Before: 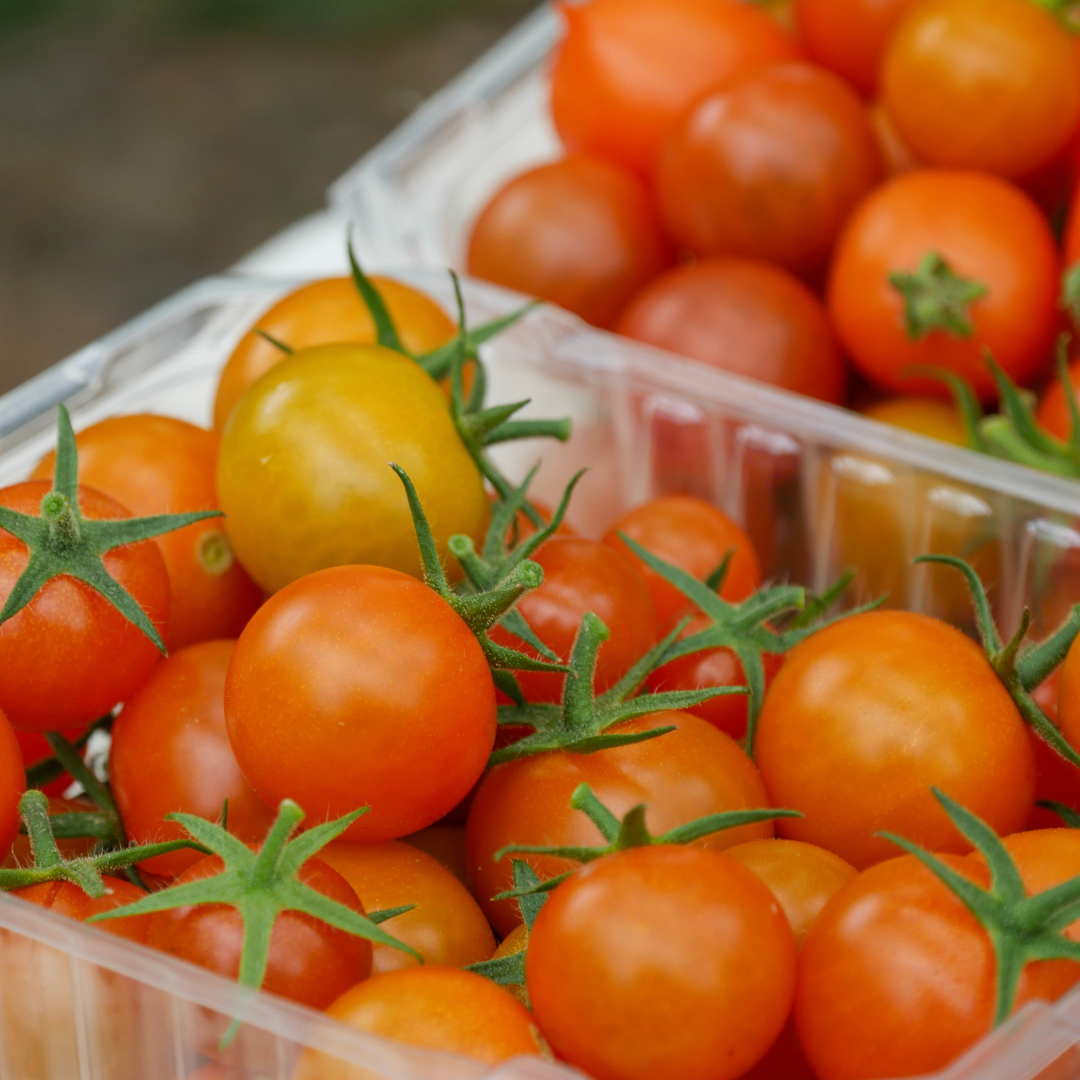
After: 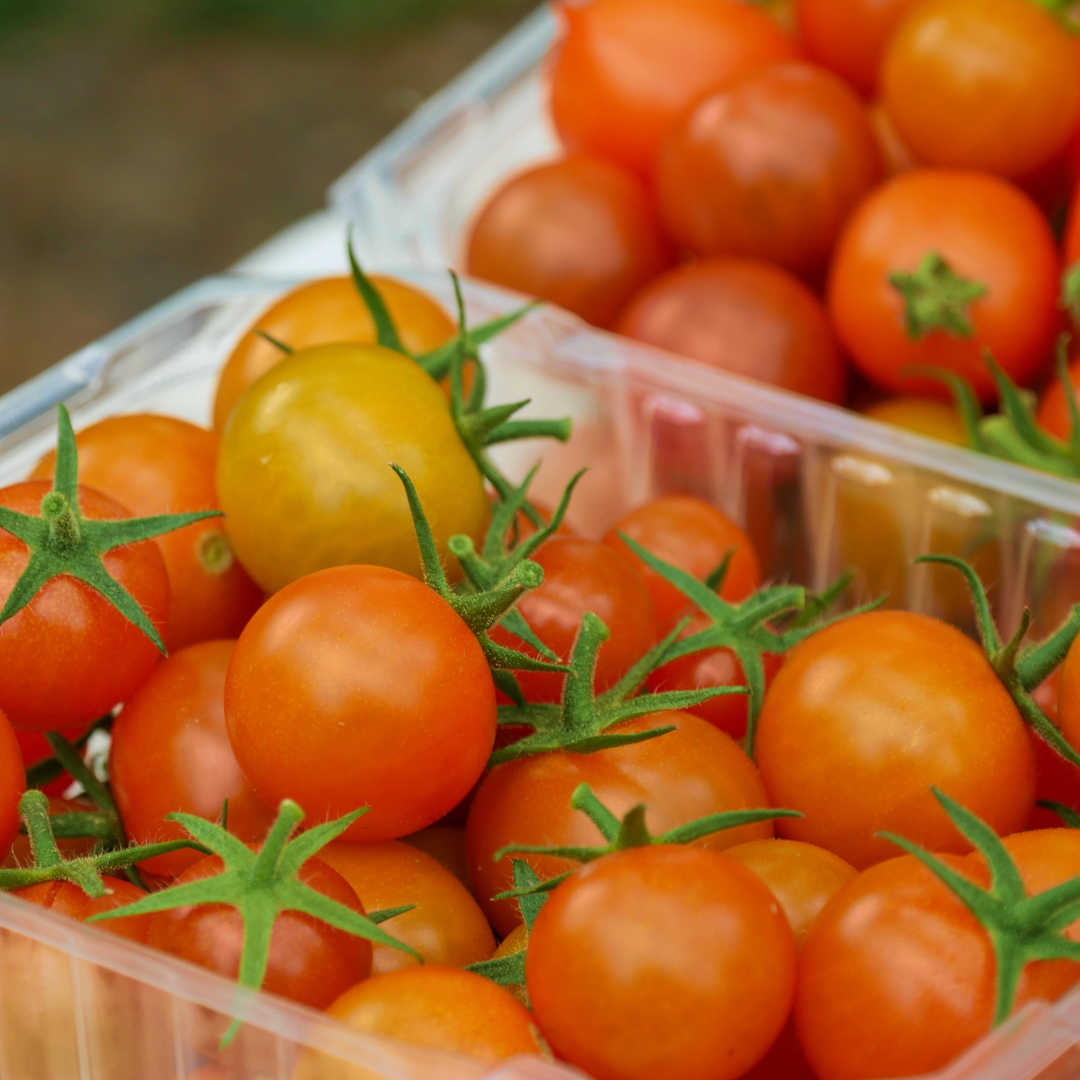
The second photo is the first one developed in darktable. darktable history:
velvia: strength 67.46%, mid-tones bias 0.975
